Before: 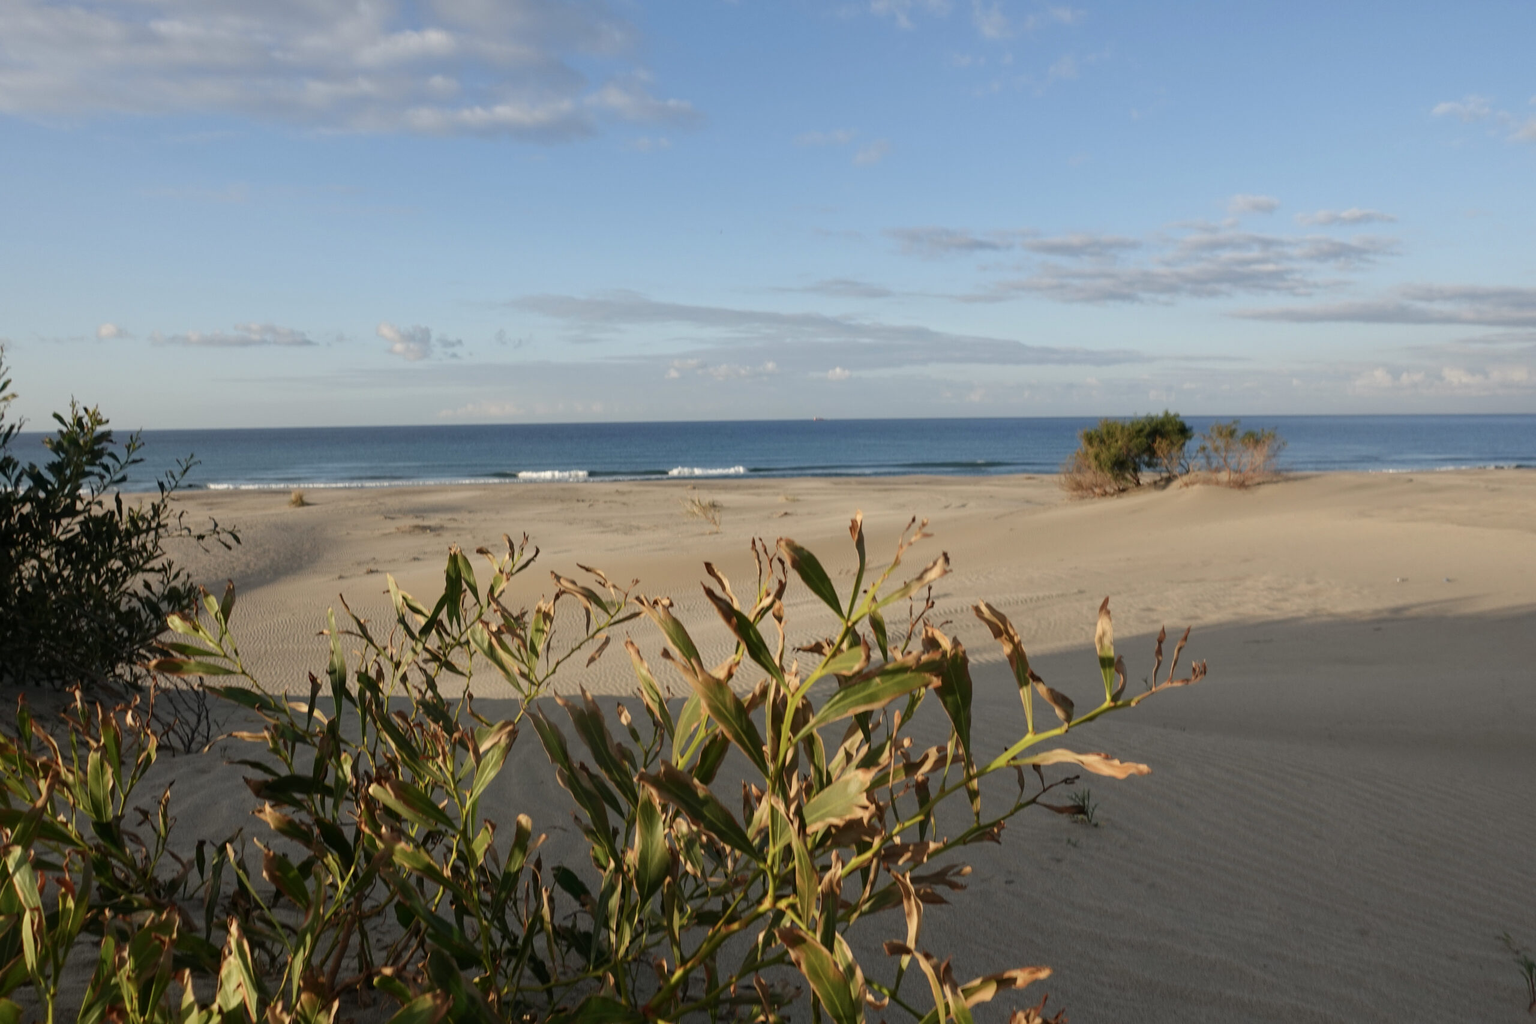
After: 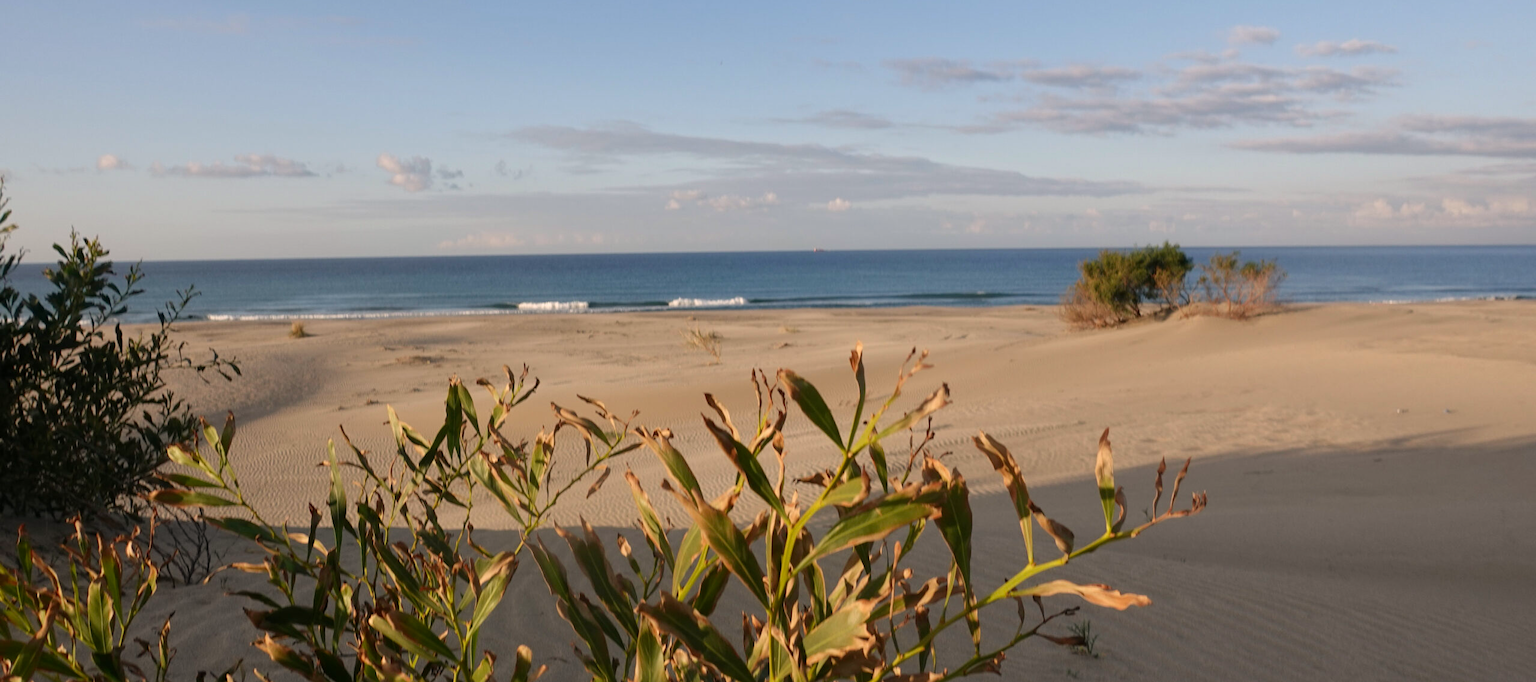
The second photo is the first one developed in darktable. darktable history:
color correction: highlights a* 5.79, highlights b* 4.82
crop: top 16.524%, bottom 16.769%
color balance rgb: highlights gain › chroma 0.119%, highlights gain › hue 331.68°, perceptual saturation grading › global saturation -0.002%
